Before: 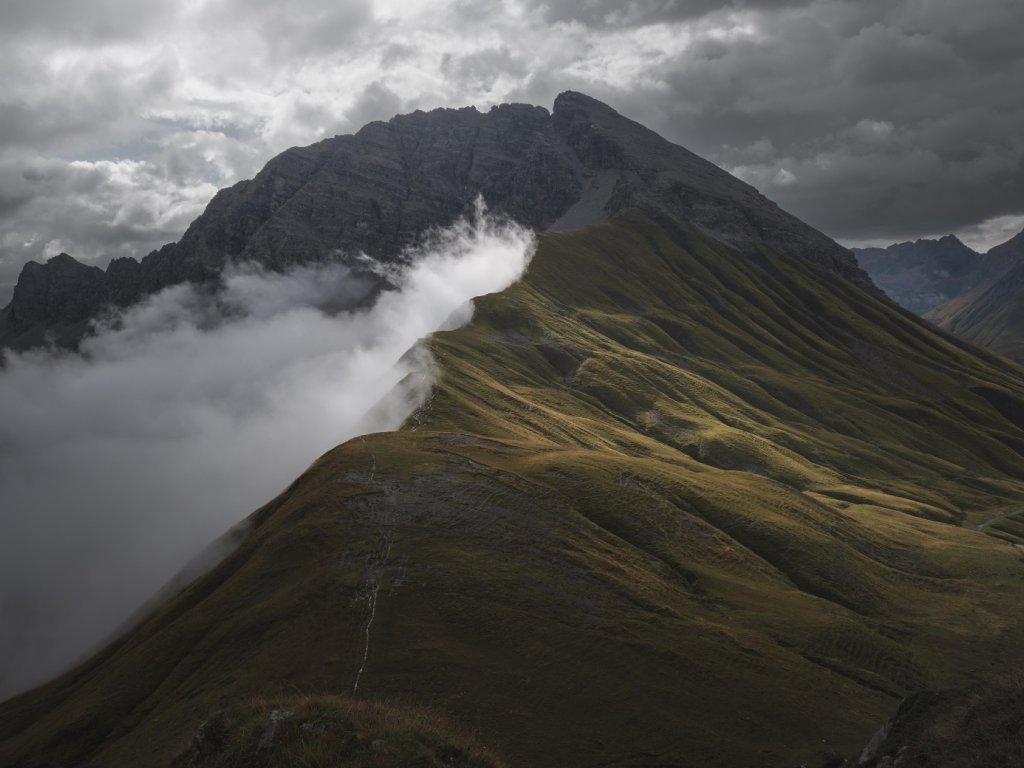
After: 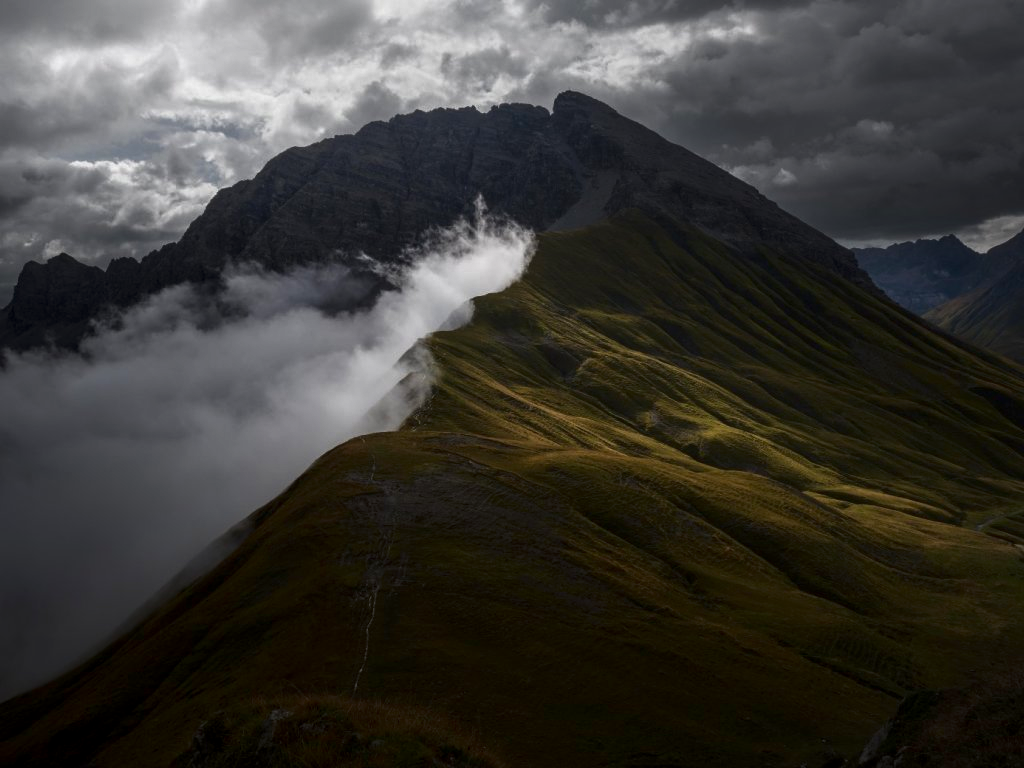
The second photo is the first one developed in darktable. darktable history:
tone equalizer: on, module defaults
local contrast: on, module defaults
contrast brightness saturation: brightness -0.25, saturation 0.2
